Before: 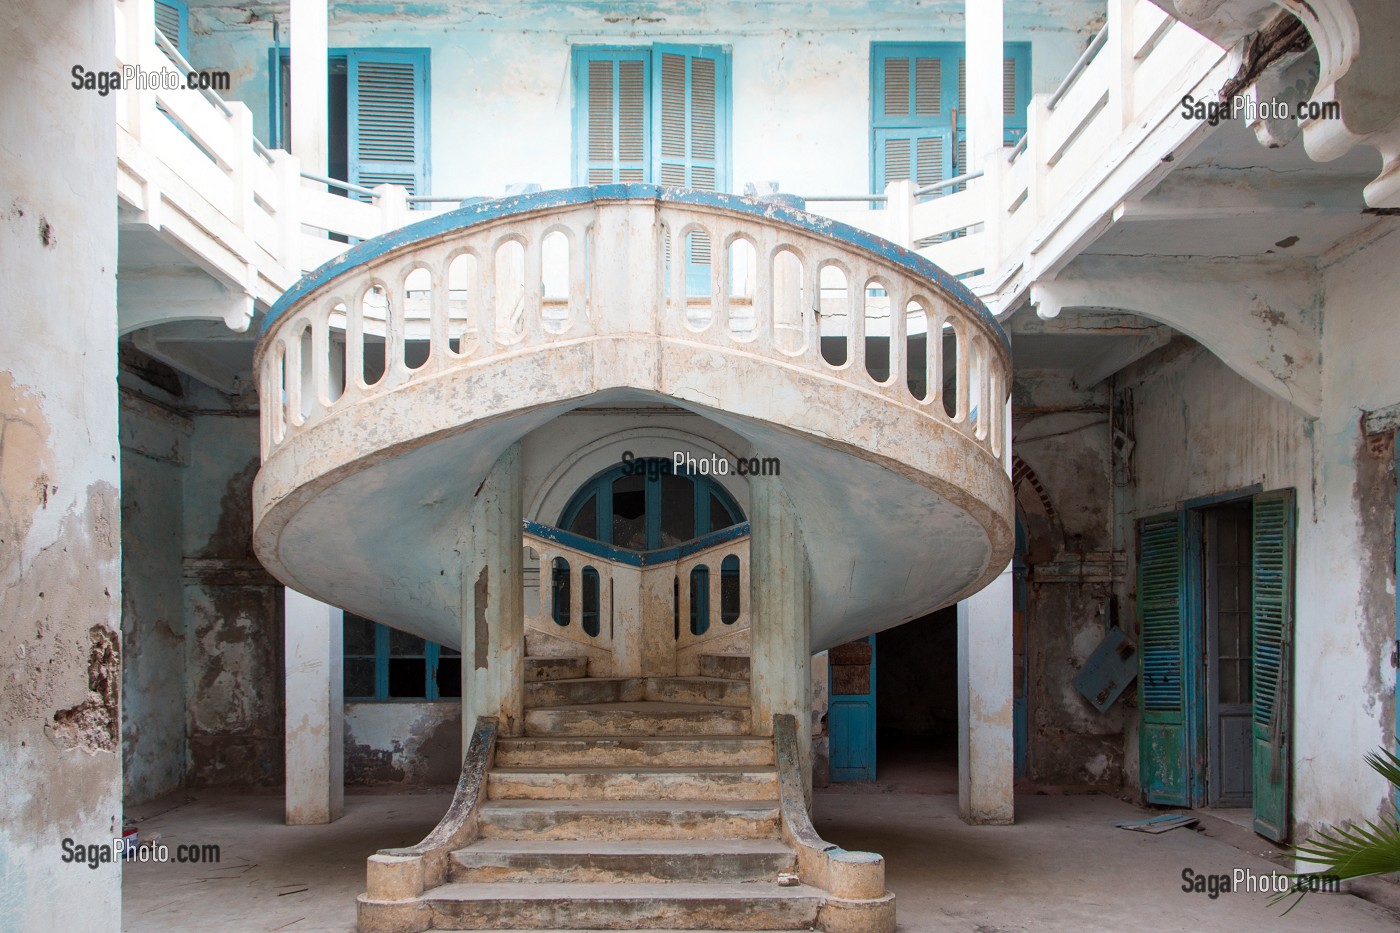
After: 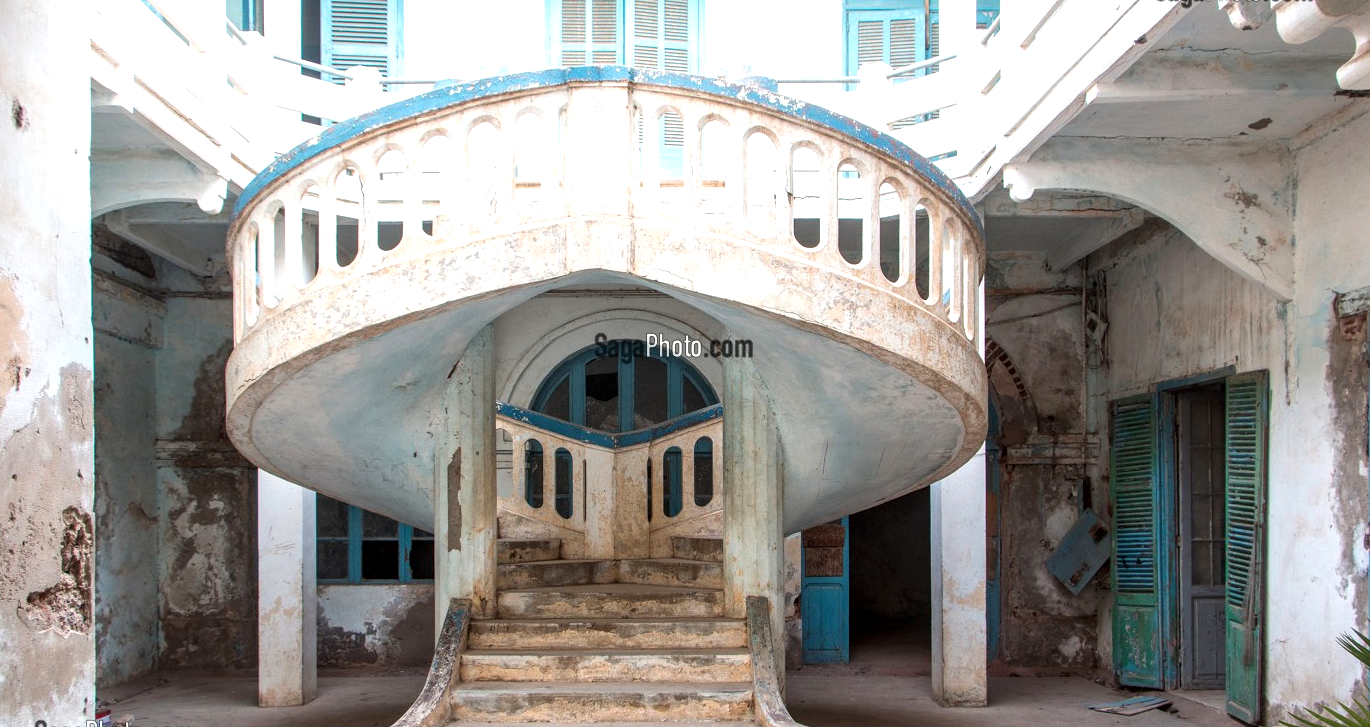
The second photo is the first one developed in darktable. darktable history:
local contrast: on, module defaults
crop and rotate: left 1.956%, top 12.705%, right 0.154%, bottom 9.279%
exposure: black level correction -0.001, exposure 0.903 EV, compensate exposure bias true, compensate highlight preservation false
